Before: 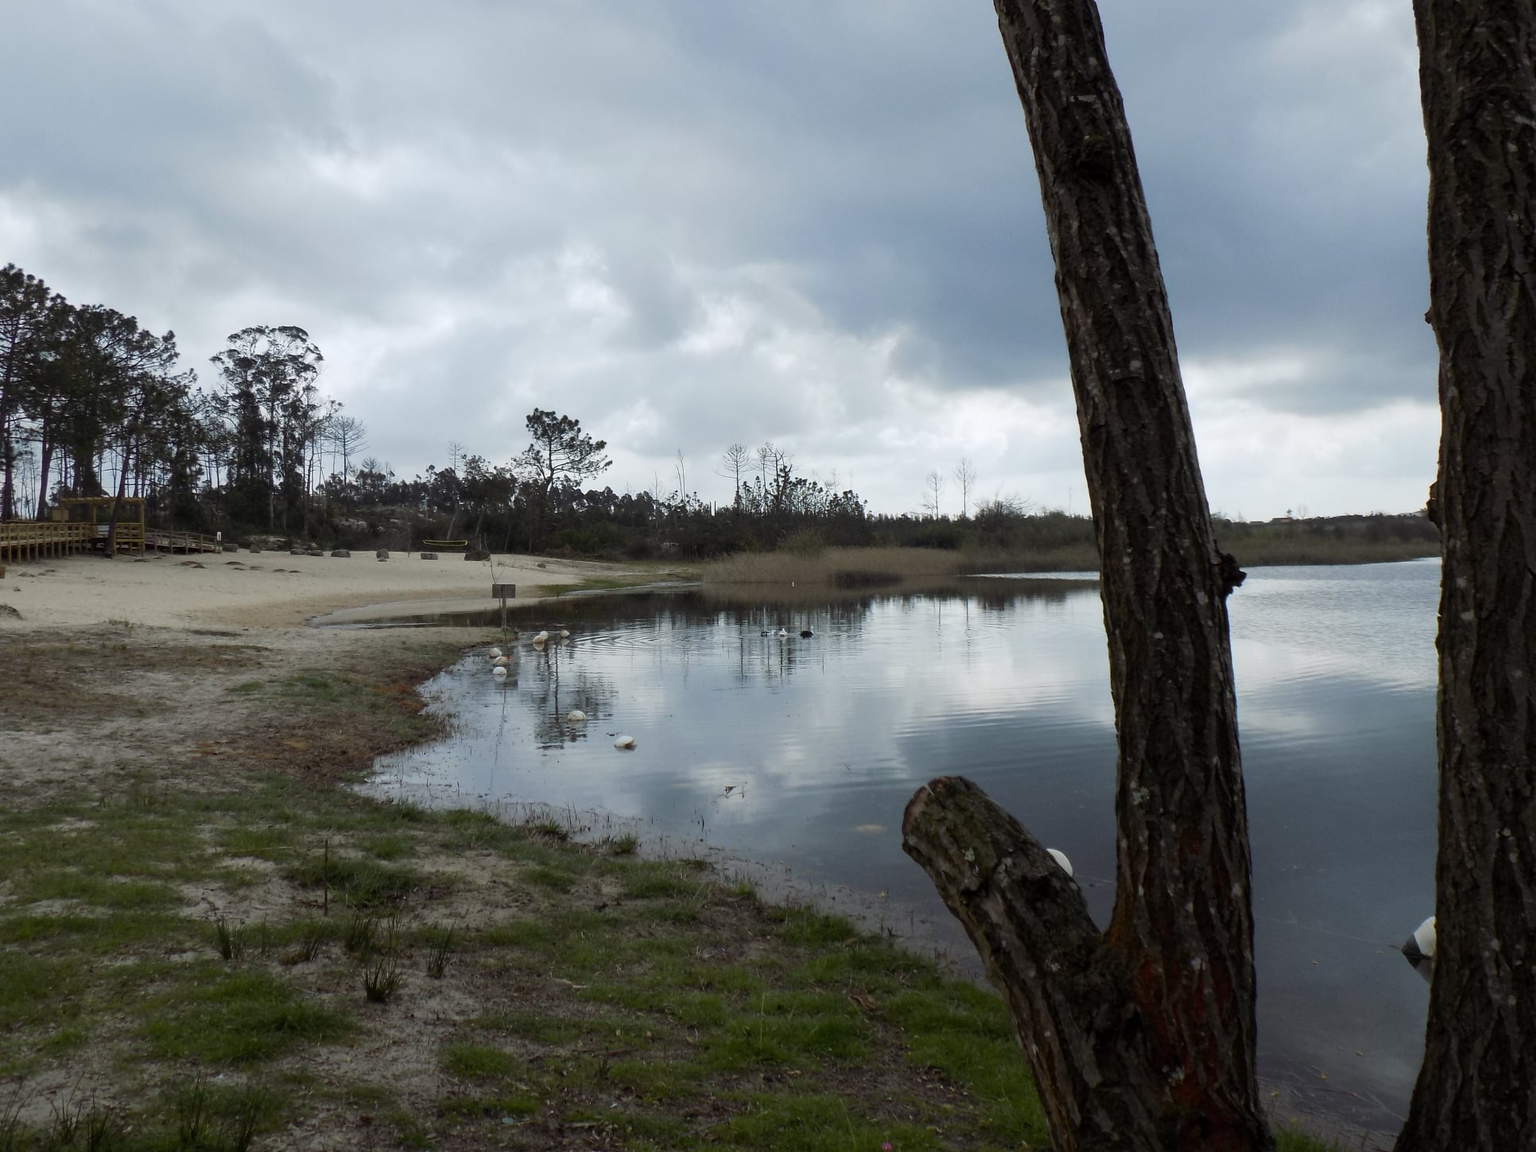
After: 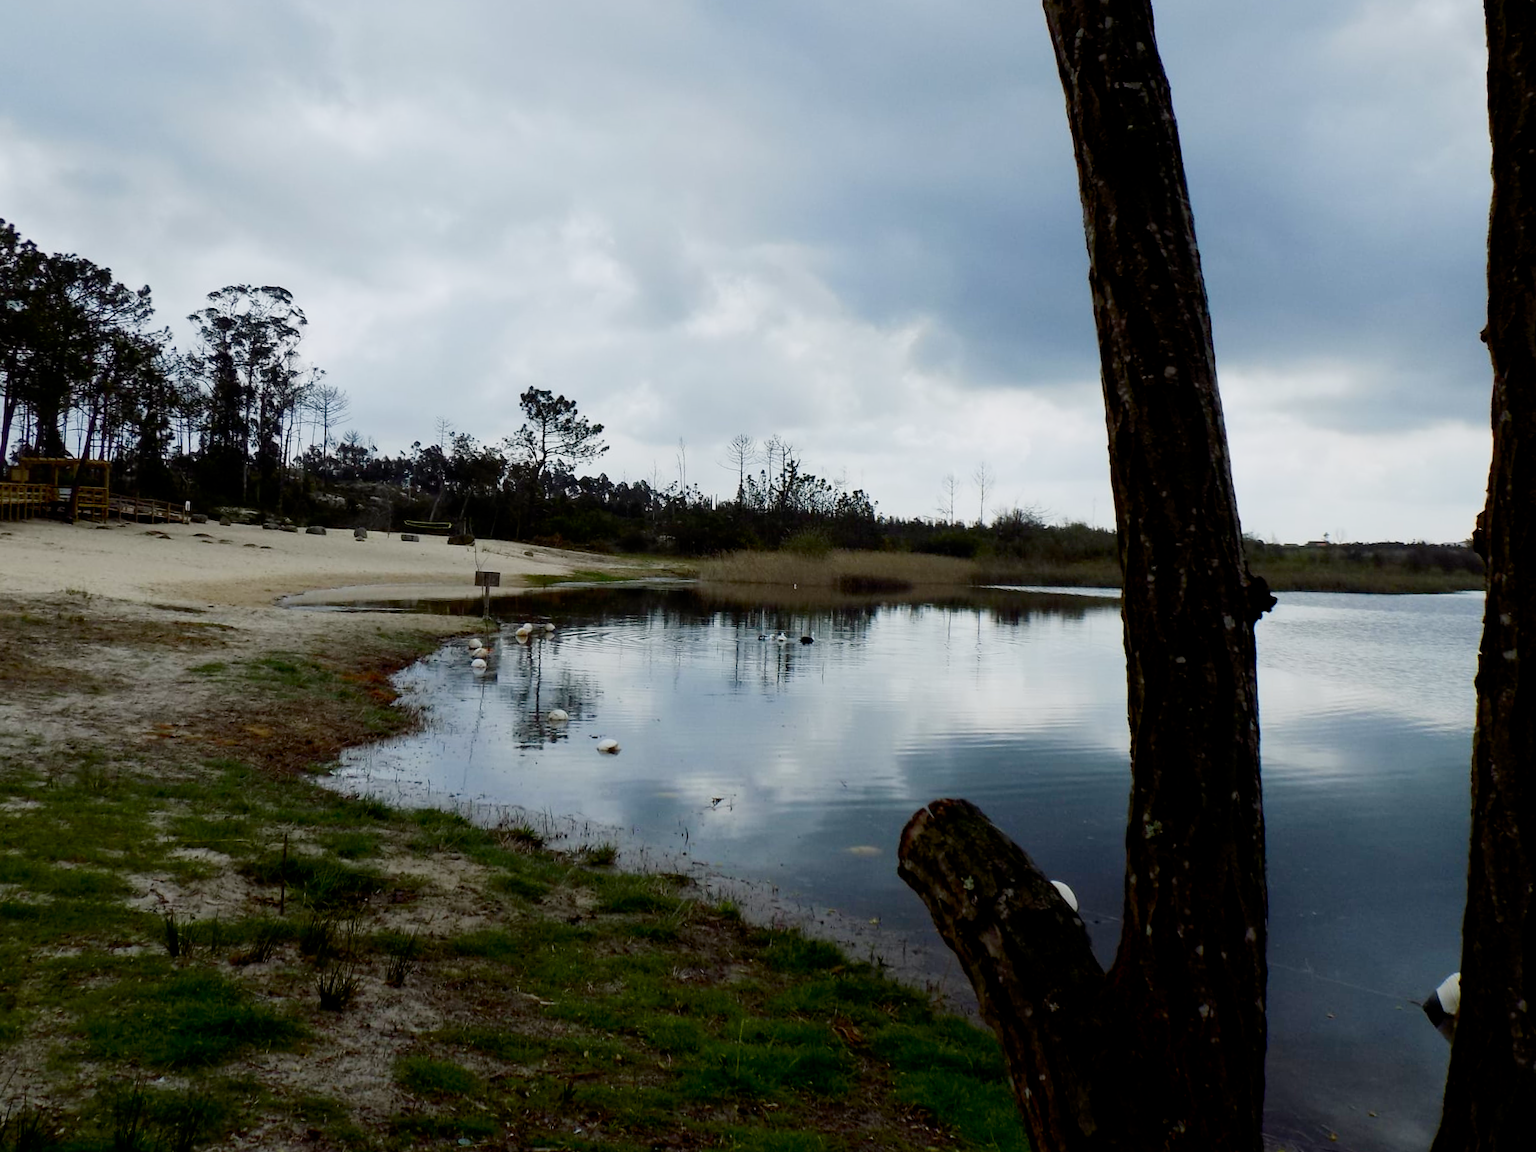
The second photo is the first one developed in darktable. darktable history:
crop and rotate: angle -2.78°
tone equalizer: -8 EV 0.086 EV, mask exposure compensation -0.486 EV
filmic rgb: black relative exposure -7.78 EV, white relative exposure 4.36 EV, target black luminance 0%, hardness 3.75, latitude 50.72%, contrast 1.066, highlights saturation mix 9.7%, shadows ↔ highlights balance -0.251%, add noise in highlights 0, preserve chrominance no, color science v3 (2019), use custom middle-gray values true, contrast in highlights soft
contrast brightness saturation: contrast 0.157, saturation 0.319
